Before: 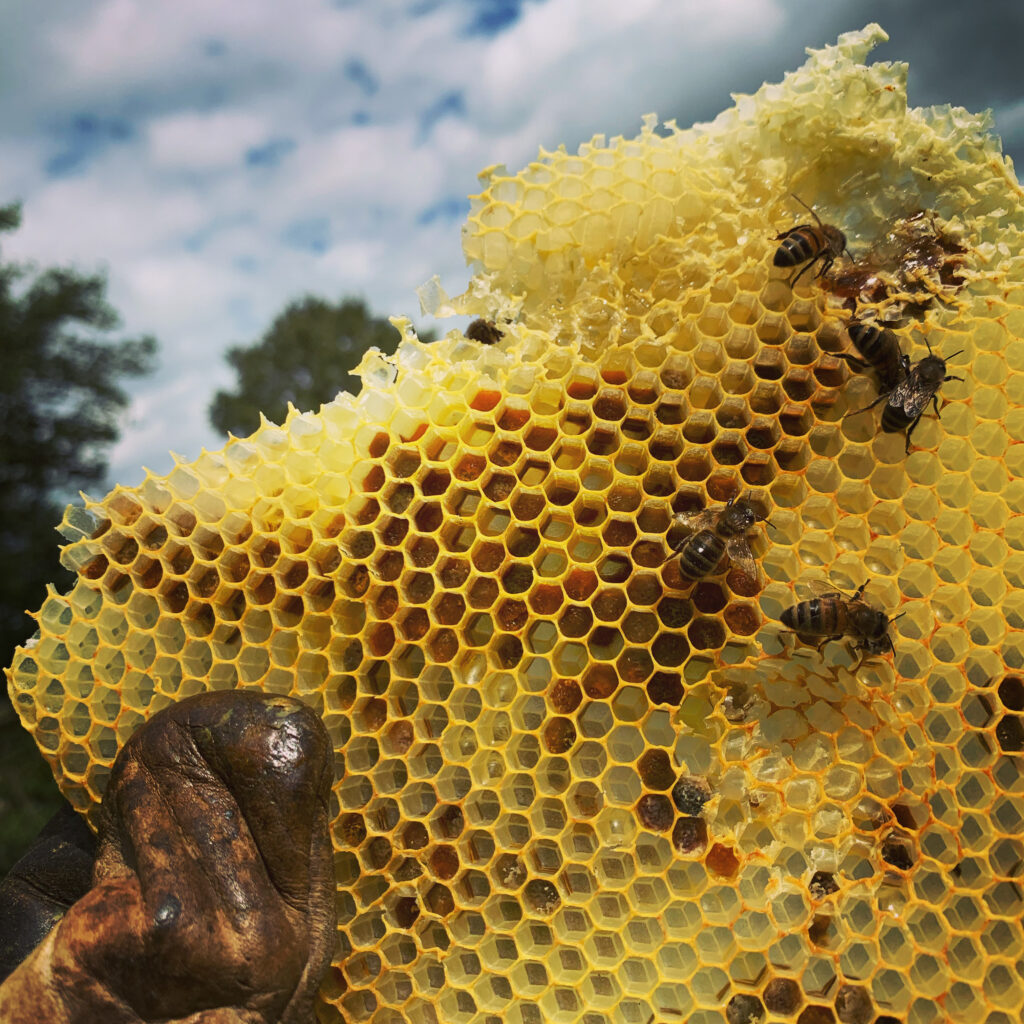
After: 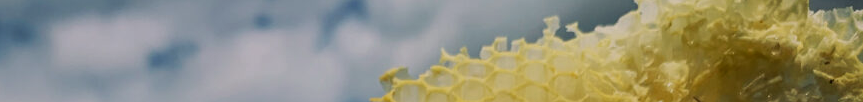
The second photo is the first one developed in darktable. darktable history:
crop and rotate: left 9.644%, top 9.491%, right 6.021%, bottom 80.509%
local contrast: mode bilateral grid, contrast 50, coarseness 50, detail 150%, midtone range 0.2
exposure: exposure -0.582 EV, compensate highlight preservation false
